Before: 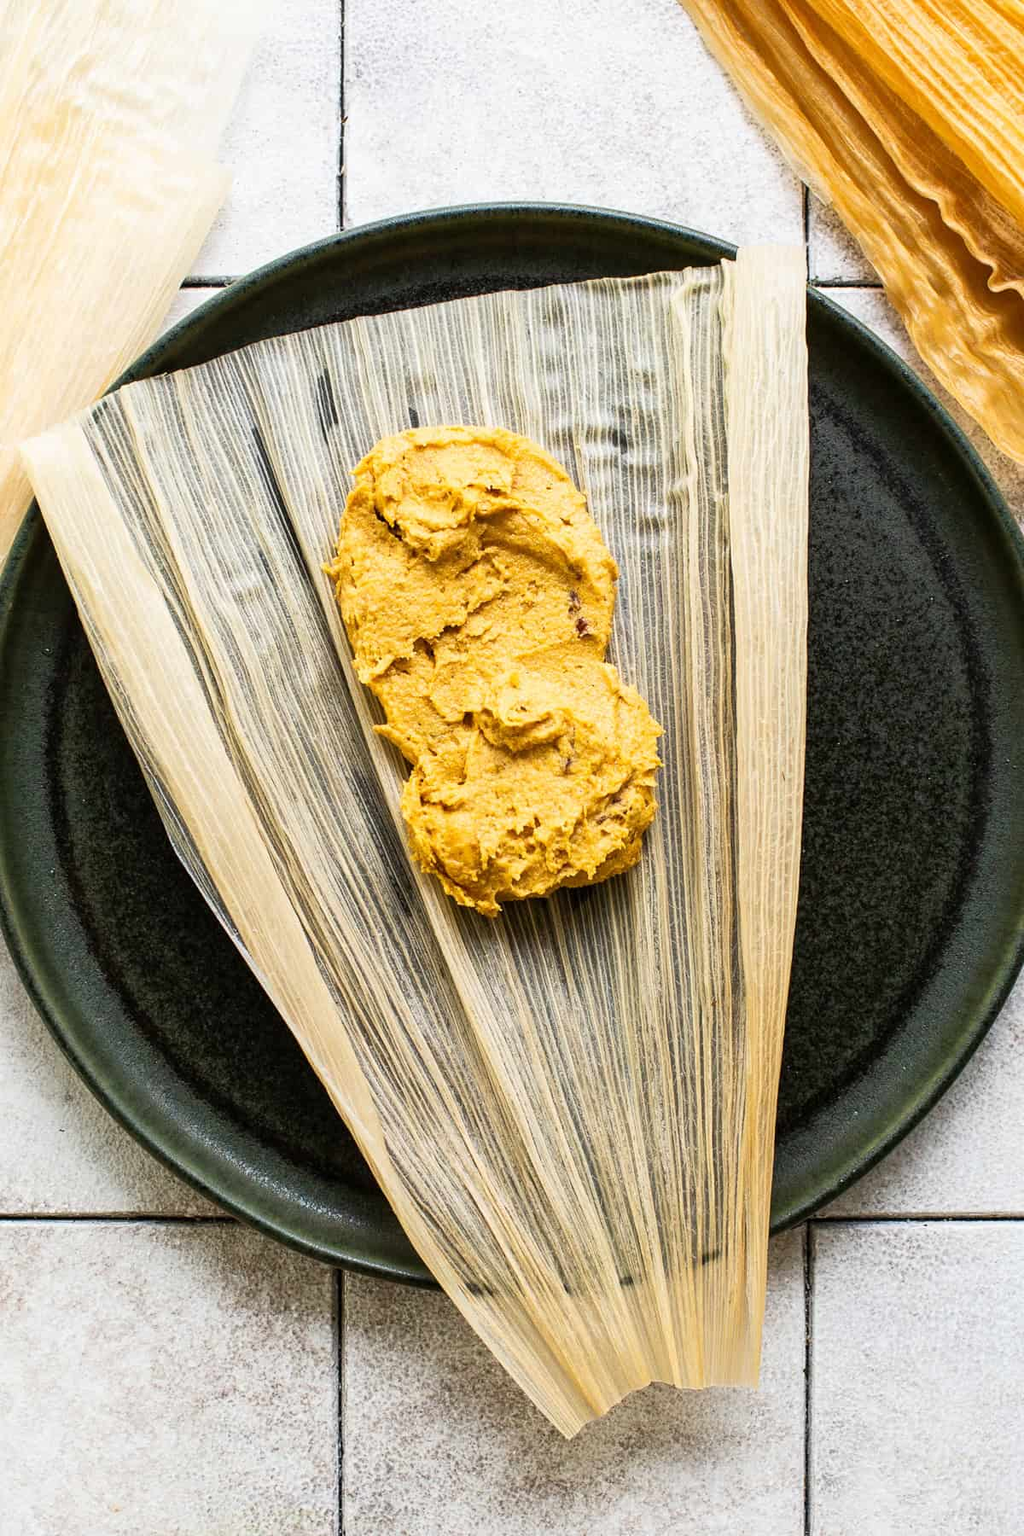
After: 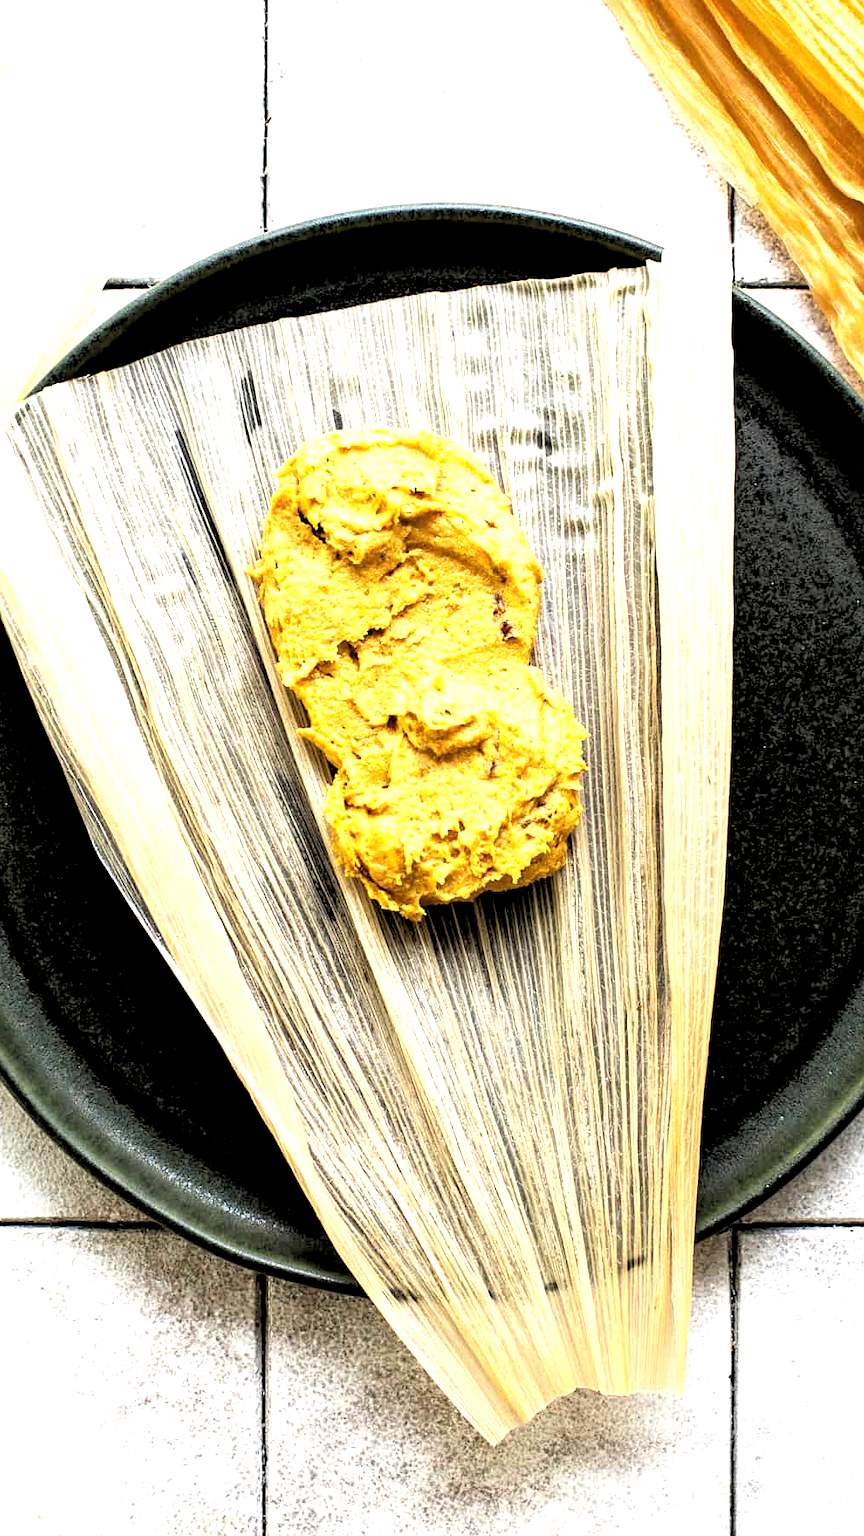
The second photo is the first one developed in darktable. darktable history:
exposure: black level correction 0, exposure 0.7 EV, compensate exposure bias true, compensate highlight preservation false
rgb levels: levels [[0.034, 0.472, 0.904], [0, 0.5, 1], [0, 0.5, 1]]
crop: left 7.598%, right 7.873%
